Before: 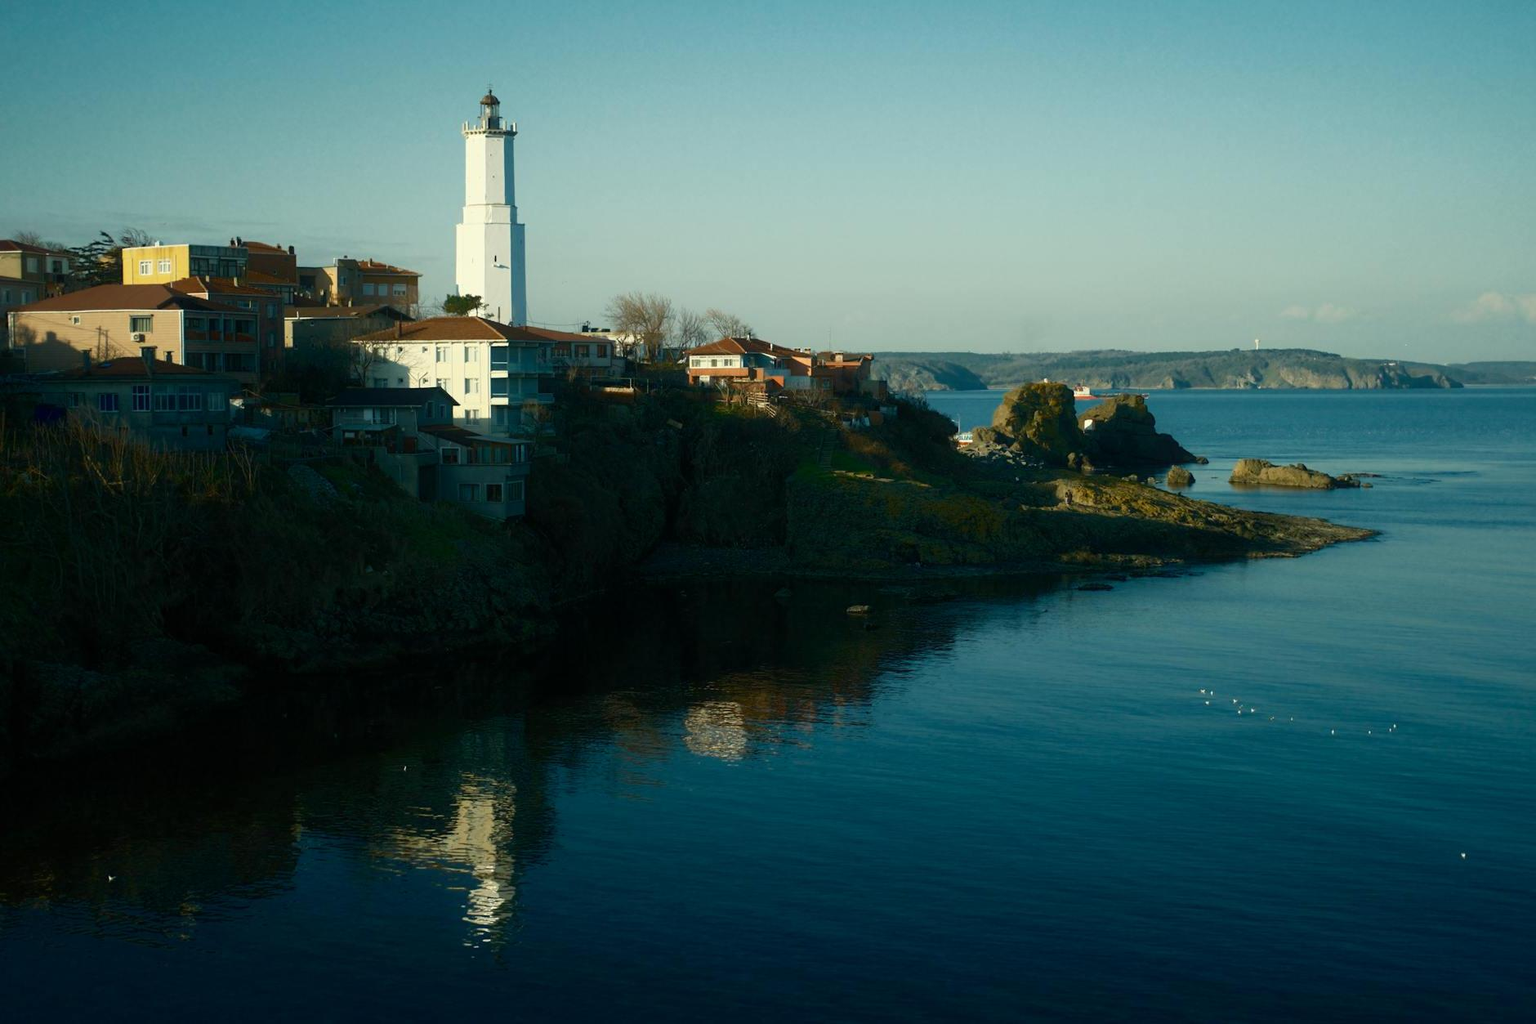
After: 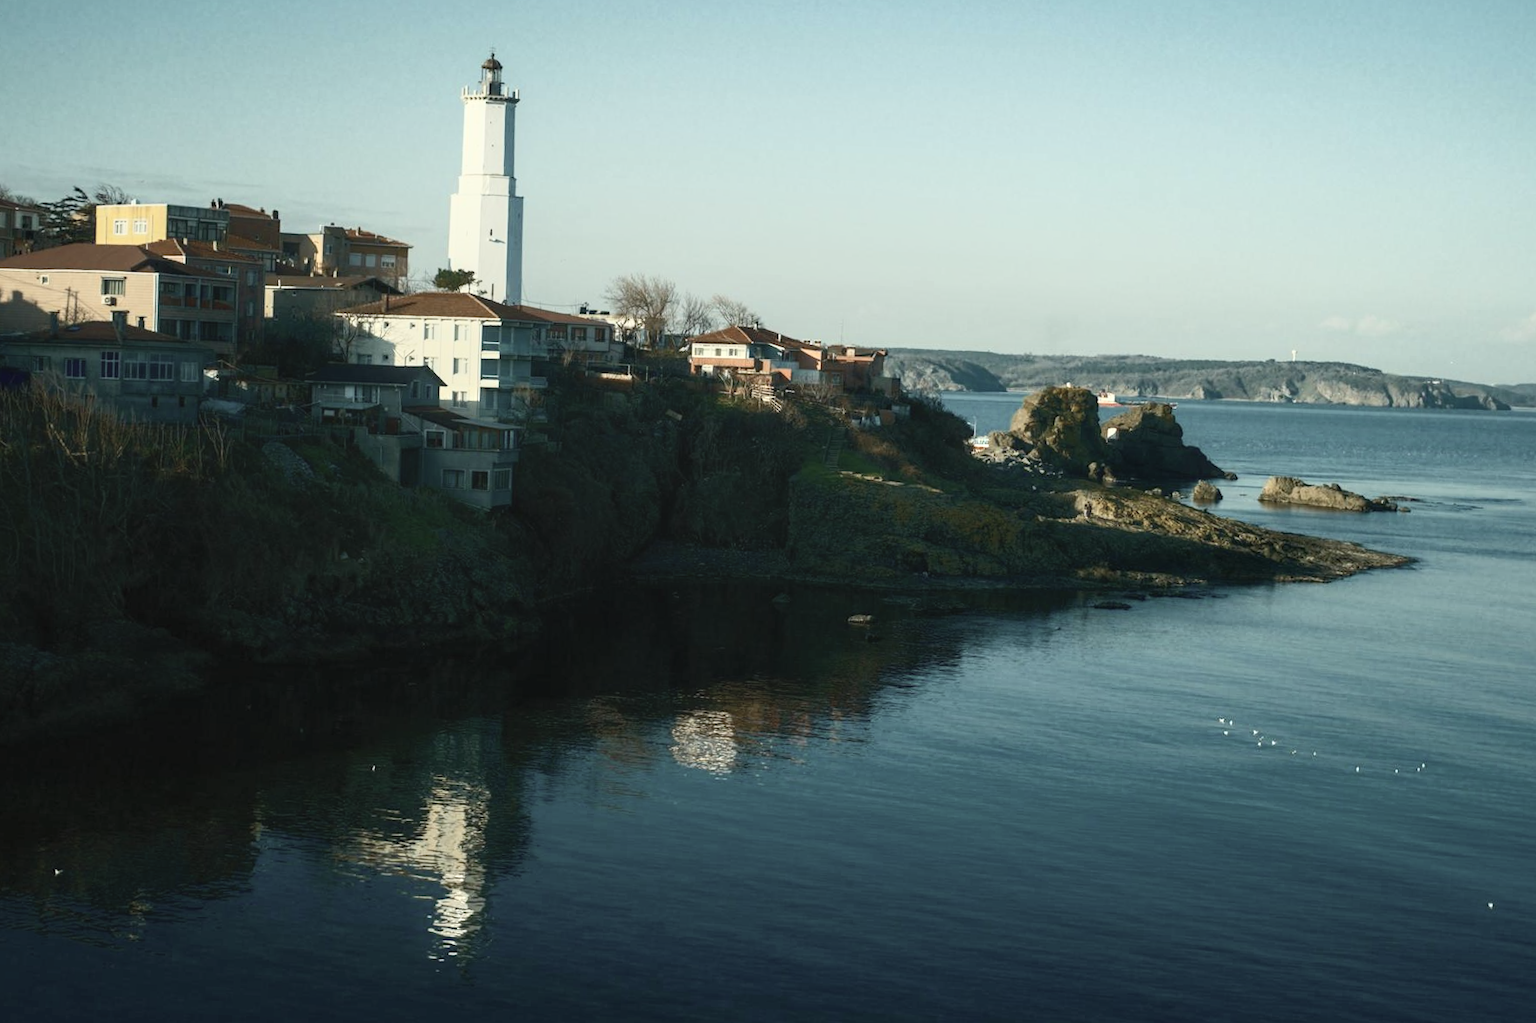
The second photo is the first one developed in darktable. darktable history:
crop and rotate: angle -2.31°
tone equalizer: smoothing diameter 24.83%, edges refinement/feathering 13.51, preserve details guided filter
contrast brightness saturation: contrast -0.059, saturation -0.408
color balance rgb: perceptual saturation grading › global saturation 0.84%, perceptual brilliance grading › global brilliance 10.713%, contrast -9.684%
local contrast: on, module defaults
tone curve: curves: ch0 [(0, 0) (0.003, 0.017) (0.011, 0.018) (0.025, 0.03) (0.044, 0.051) (0.069, 0.075) (0.1, 0.104) (0.136, 0.138) (0.177, 0.183) (0.224, 0.237) (0.277, 0.294) (0.335, 0.361) (0.399, 0.446) (0.468, 0.552) (0.543, 0.66) (0.623, 0.753) (0.709, 0.843) (0.801, 0.912) (0.898, 0.962) (1, 1)], color space Lab, independent channels, preserve colors none
exposure: exposure -0.14 EV, compensate highlight preservation false
